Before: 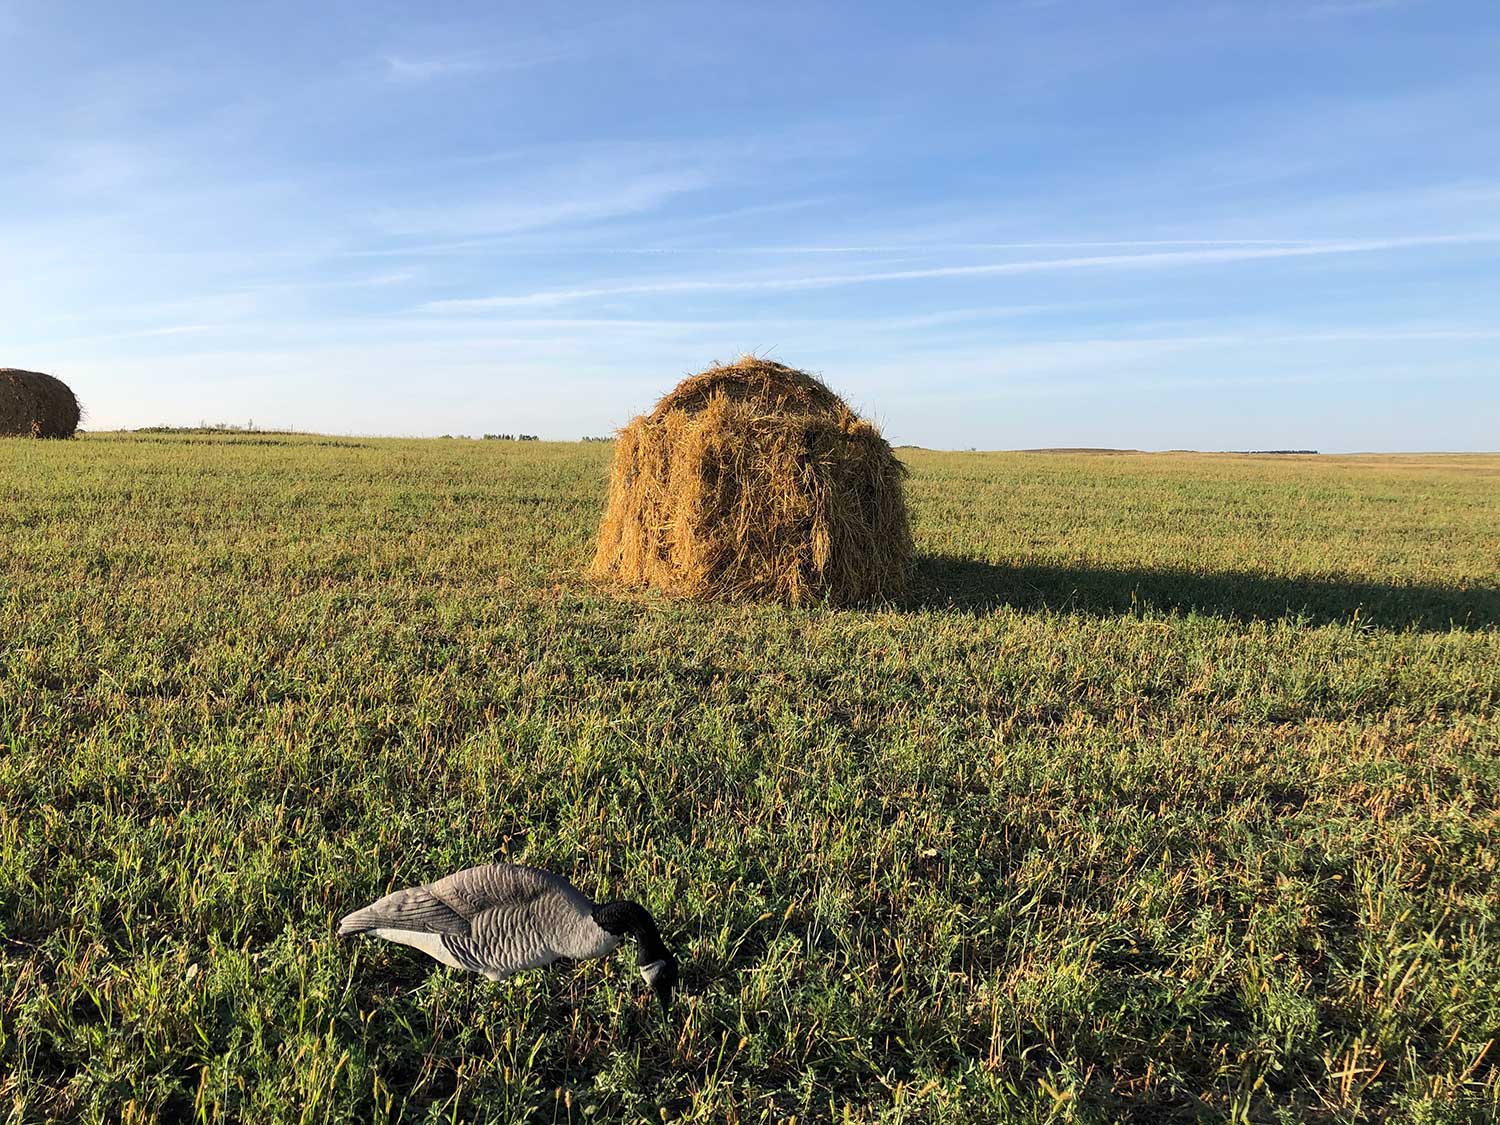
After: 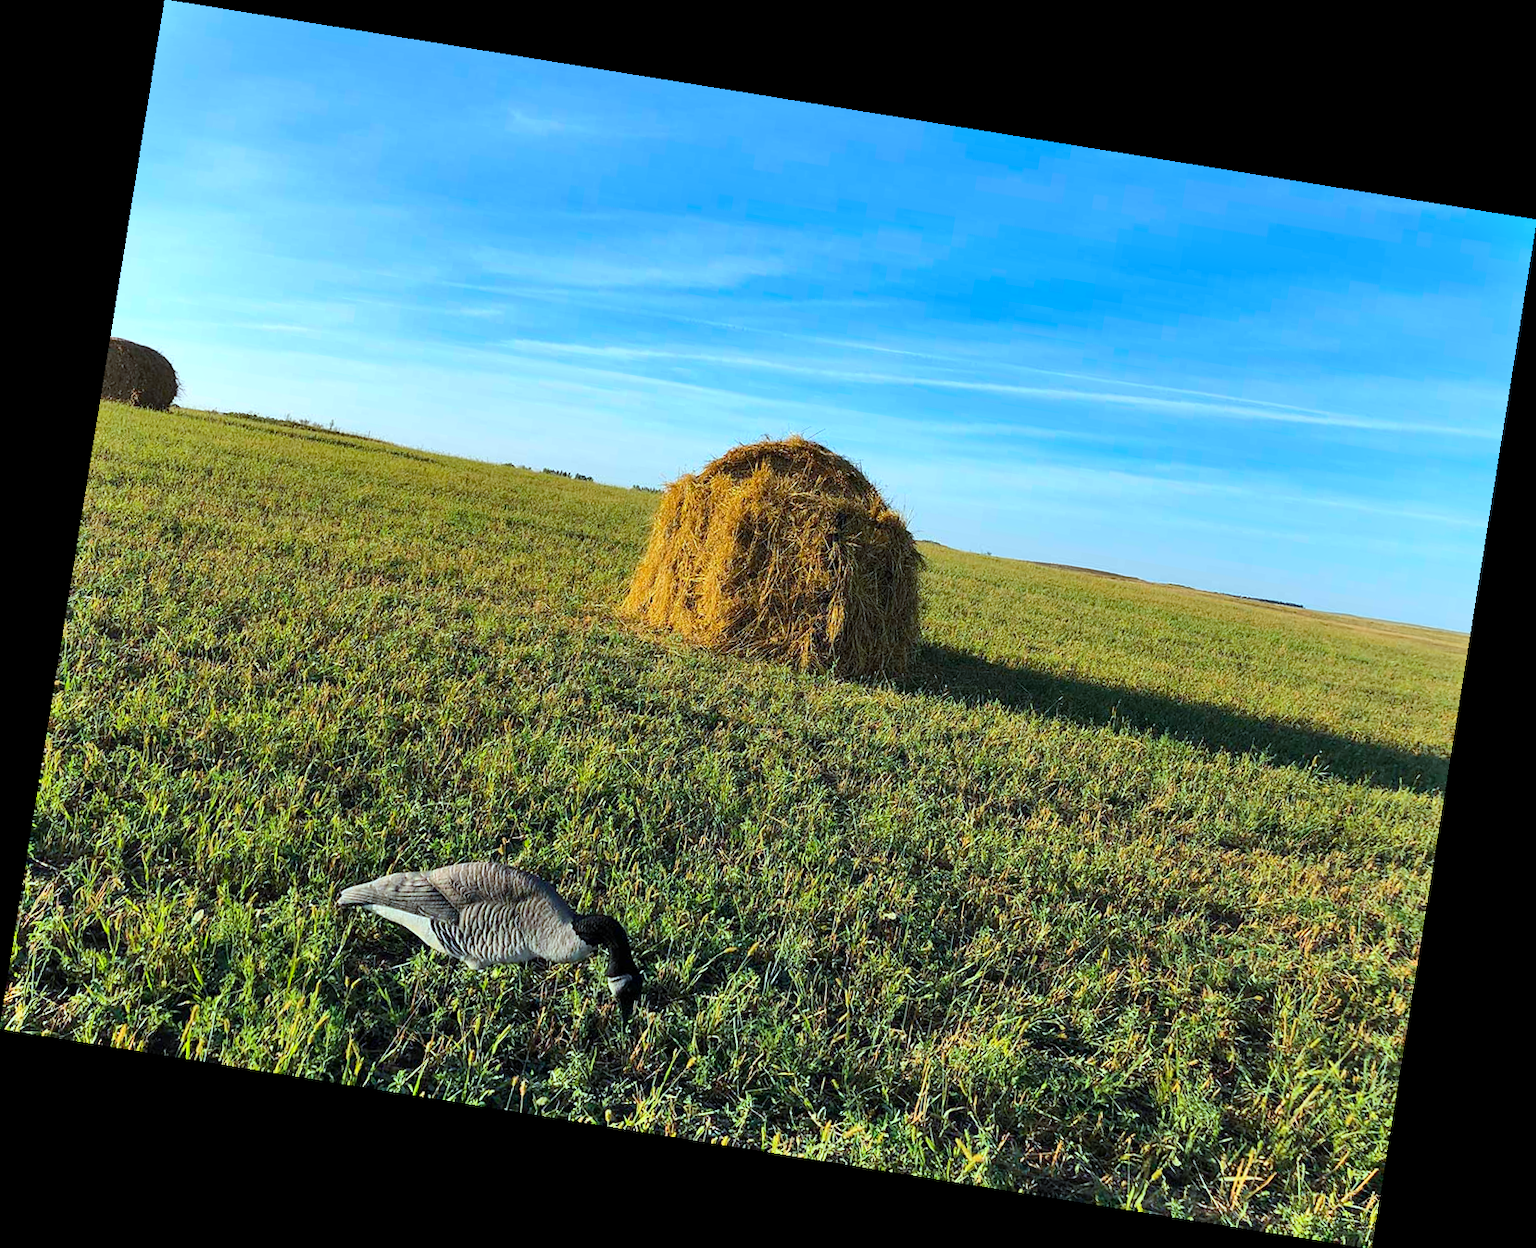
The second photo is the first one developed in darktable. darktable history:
white balance: emerald 1
base curve: curves: ch0 [(0, 0) (0.989, 0.992)], preserve colors none
color balance rgb: linear chroma grading › global chroma 33.4%
rotate and perspective: rotation 9.12°, automatic cropping off
shadows and highlights: low approximation 0.01, soften with gaussian
color correction: highlights a* -11.71, highlights b* -15.58
